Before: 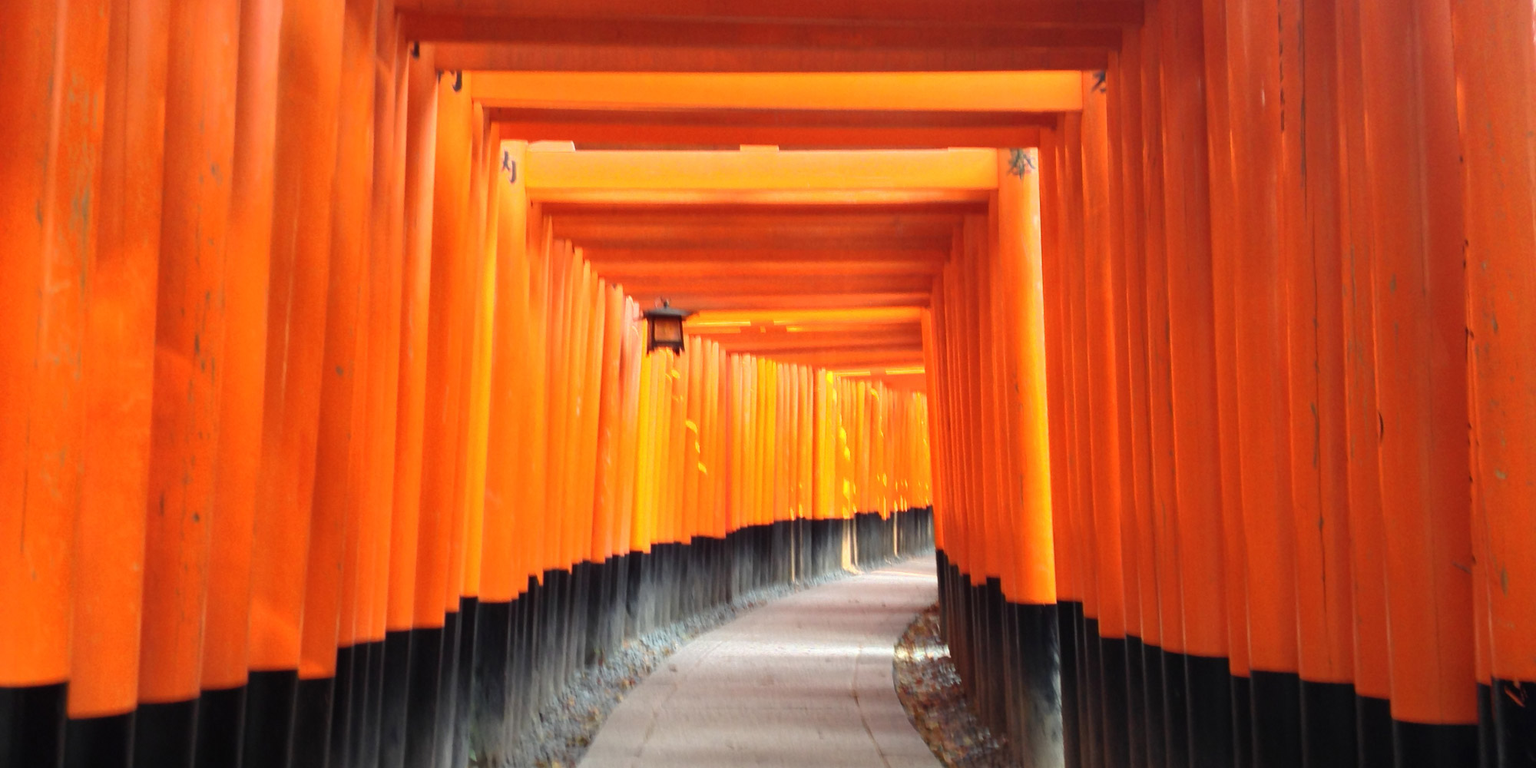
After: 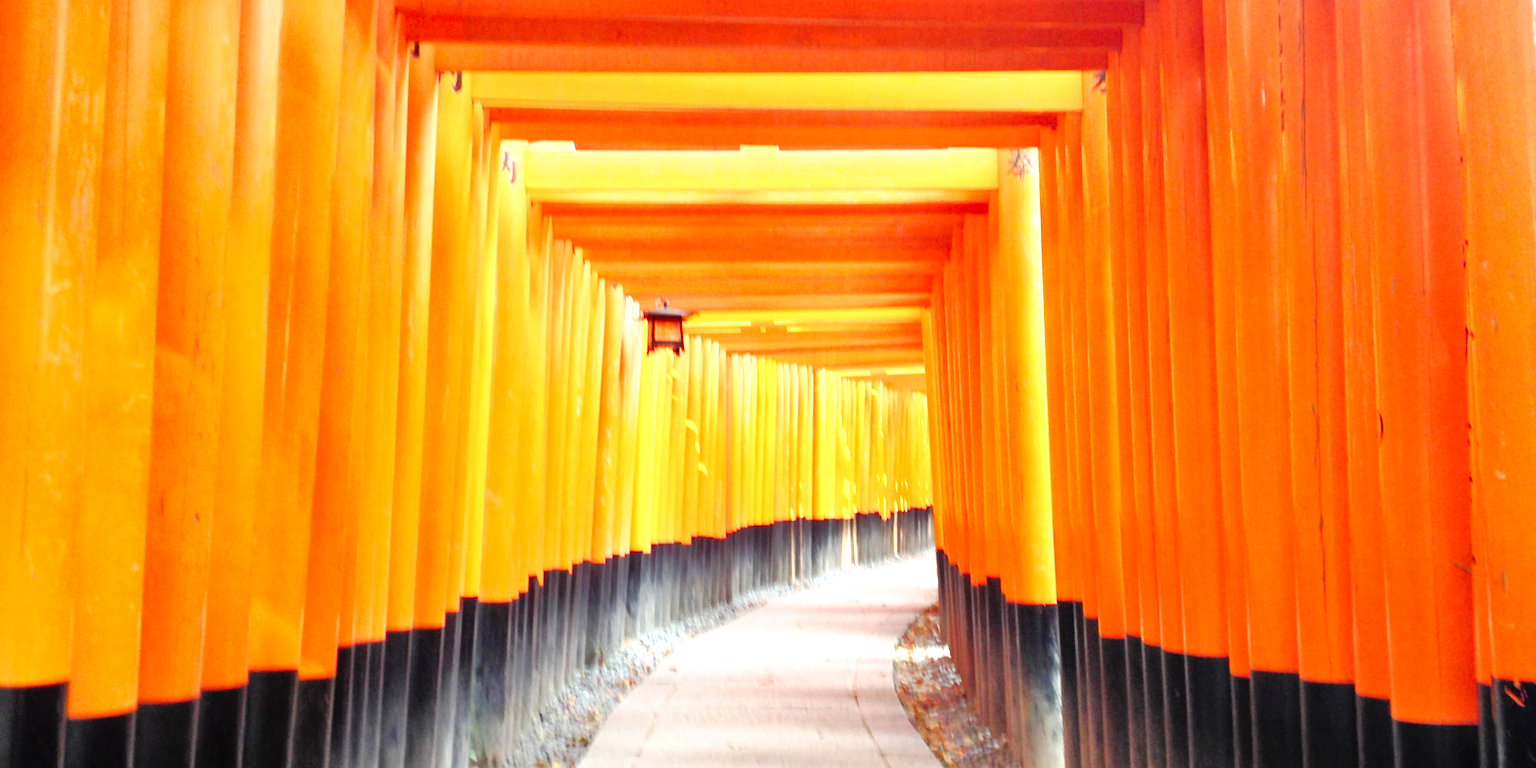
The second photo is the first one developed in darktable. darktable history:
exposure: black level correction 0, exposure 1.001 EV, compensate exposure bias true, compensate highlight preservation false
tone curve: curves: ch0 [(0, 0) (0.003, 0.004) (0.011, 0.006) (0.025, 0.011) (0.044, 0.017) (0.069, 0.029) (0.1, 0.047) (0.136, 0.07) (0.177, 0.121) (0.224, 0.182) (0.277, 0.257) (0.335, 0.342) (0.399, 0.432) (0.468, 0.526) (0.543, 0.621) (0.623, 0.711) (0.709, 0.792) (0.801, 0.87) (0.898, 0.951) (1, 1)], preserve colors none
tone equalizer: -7 EV 0.158 EV, -6 EV 0.566 EV, -5 EV 1.14 EV, -4 EV 1.31 EV, -3 EV 1.16 EV, -2 EV 0.6 EV, -1 EV 0.167 EV
